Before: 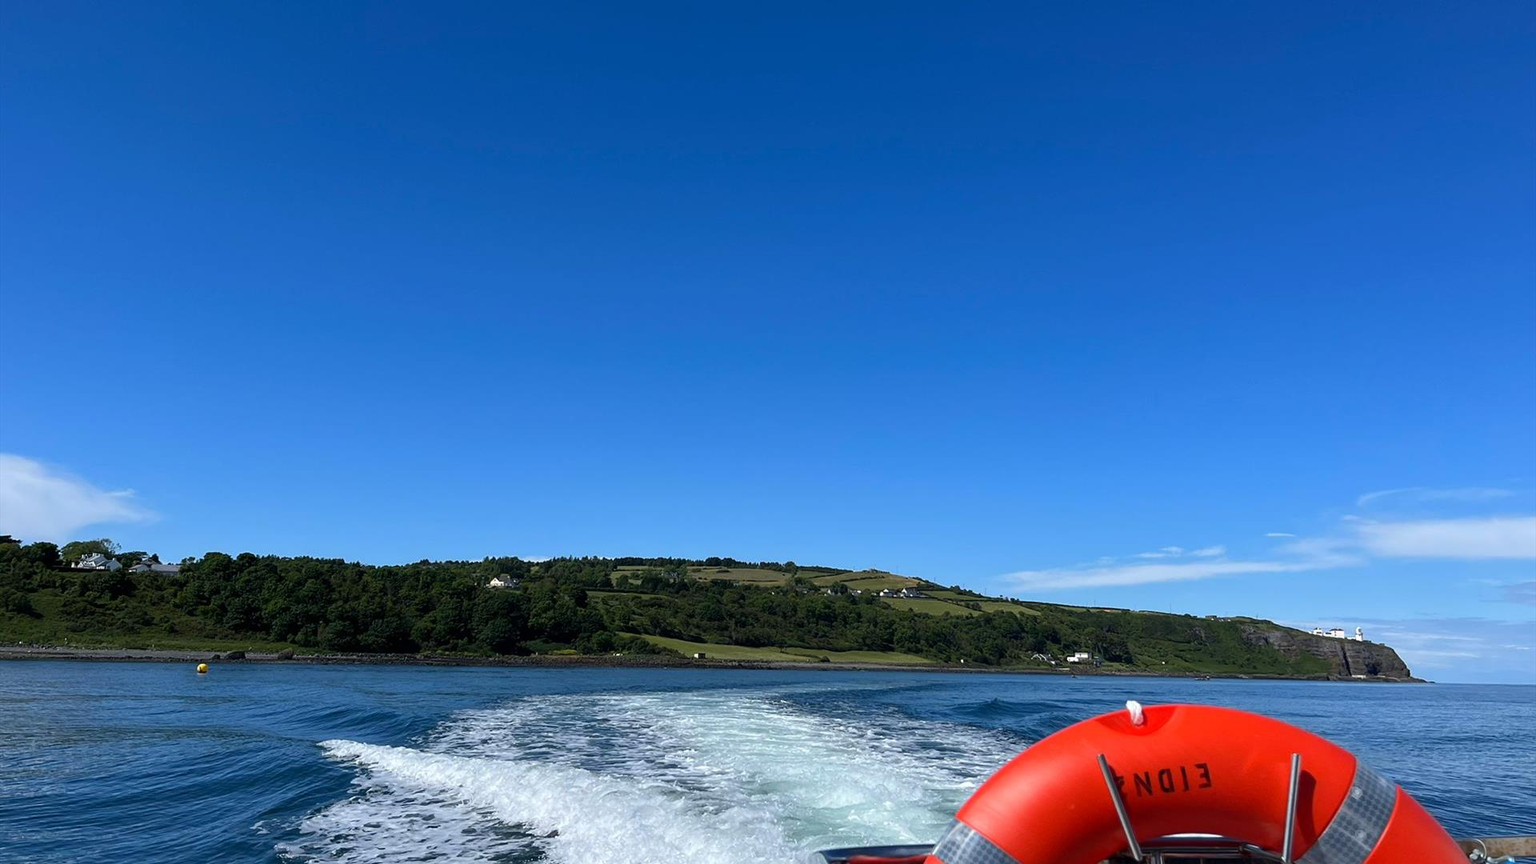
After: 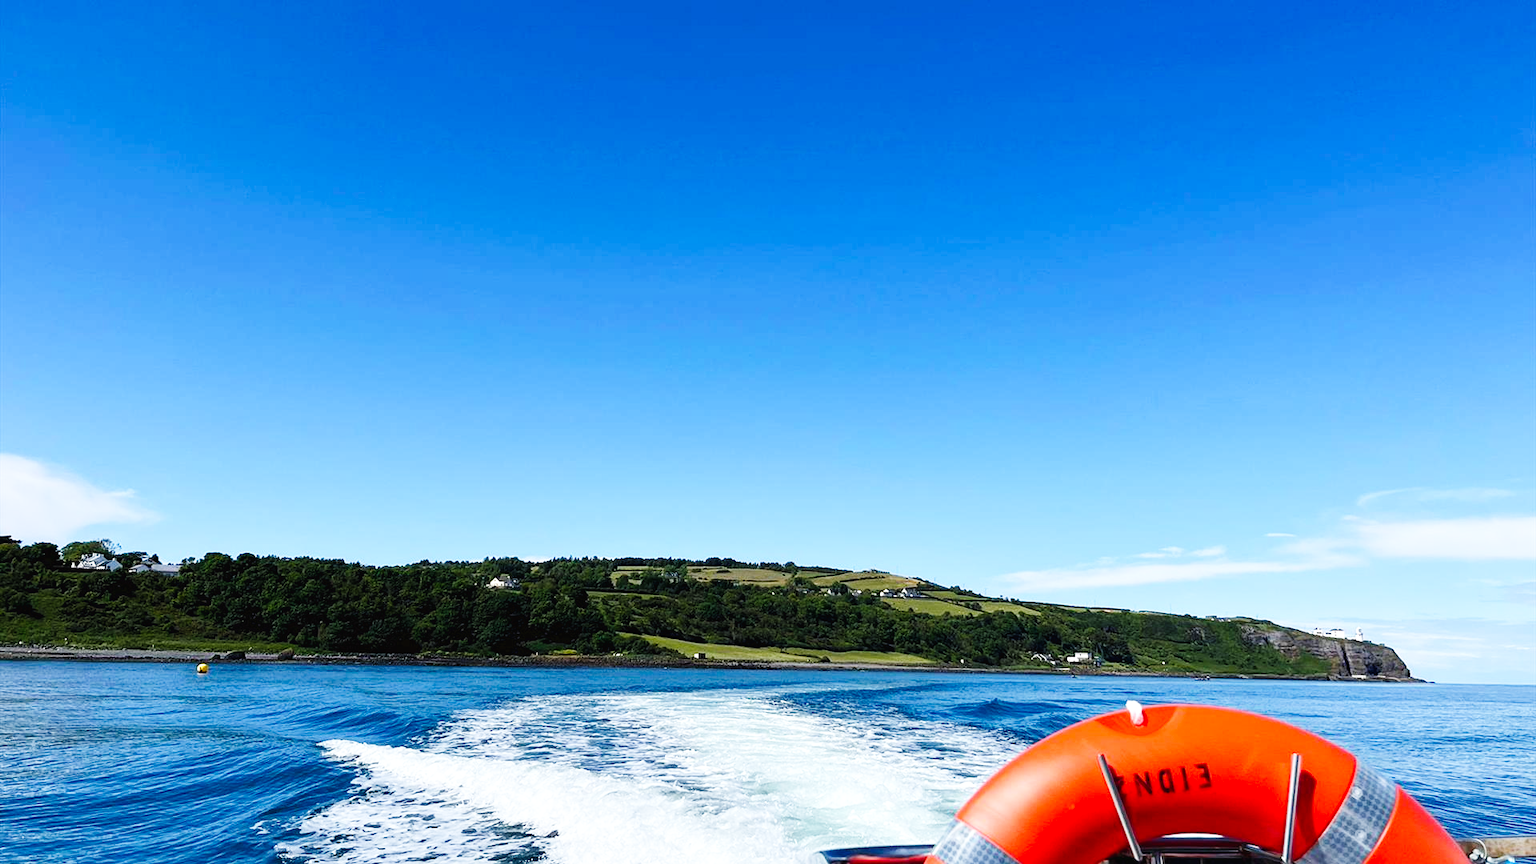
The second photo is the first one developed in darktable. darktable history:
fill light: on, module defaults
base curve: curves: ch0 [(0, 0.003) (0.001, 0.002) (0.006, 0.004) (0.02, 0.022) (0.048, 0.086) (0.094, 0.234) (0.162, 0.431) (0.258, 0.629) (0.385, 0.8) (0.548, 0.918) (0.751, 0.988) (1, 1)], preserve colors none
local contrast: mode bilateral grid, contrast 15, coarseness 36, detail 105%, midtone range 0.2
graduated density: density 0.38 EV, hardness 21%, rotation -6.11°, saturation 32%
